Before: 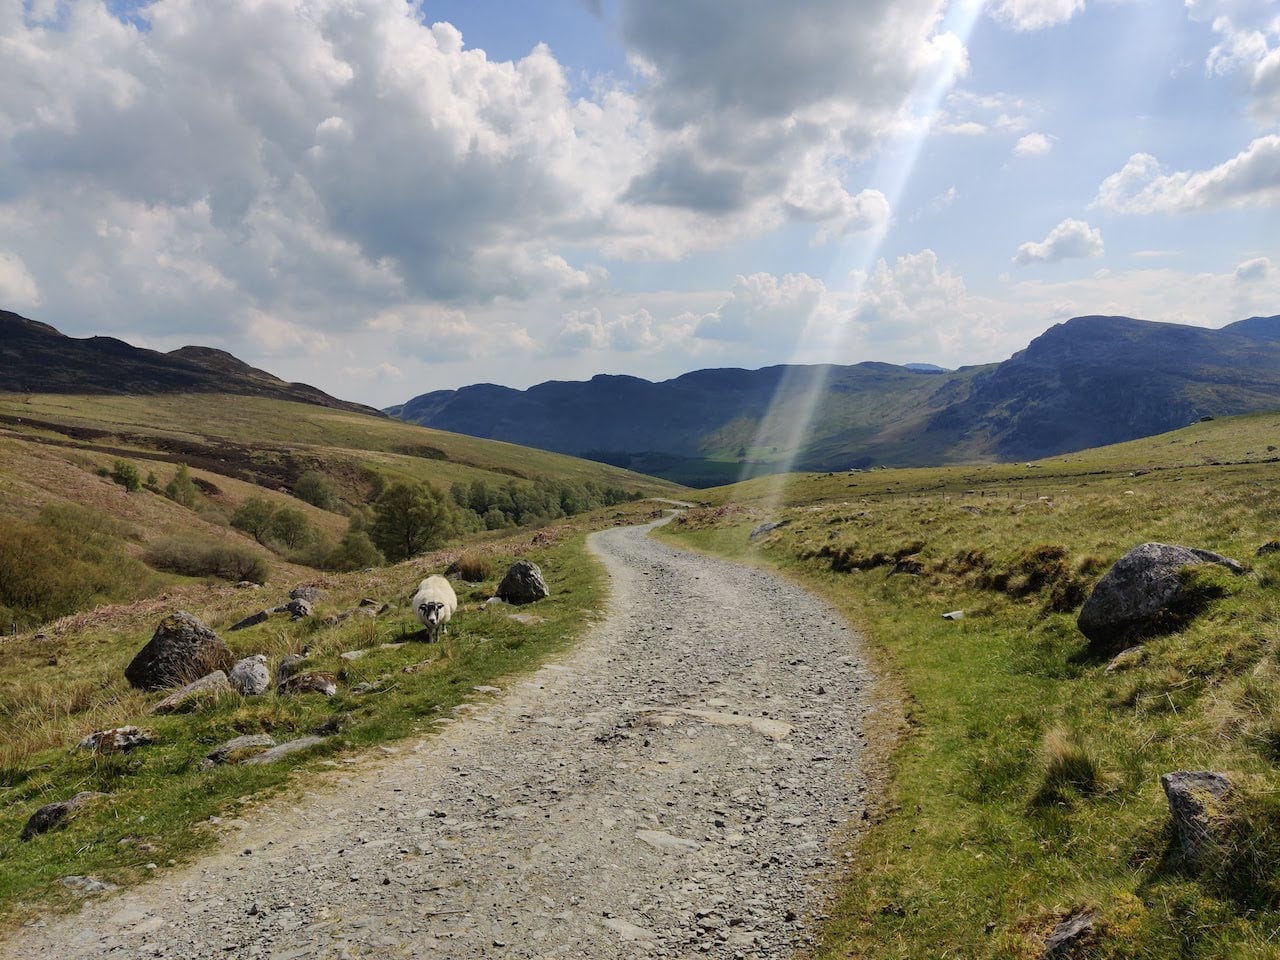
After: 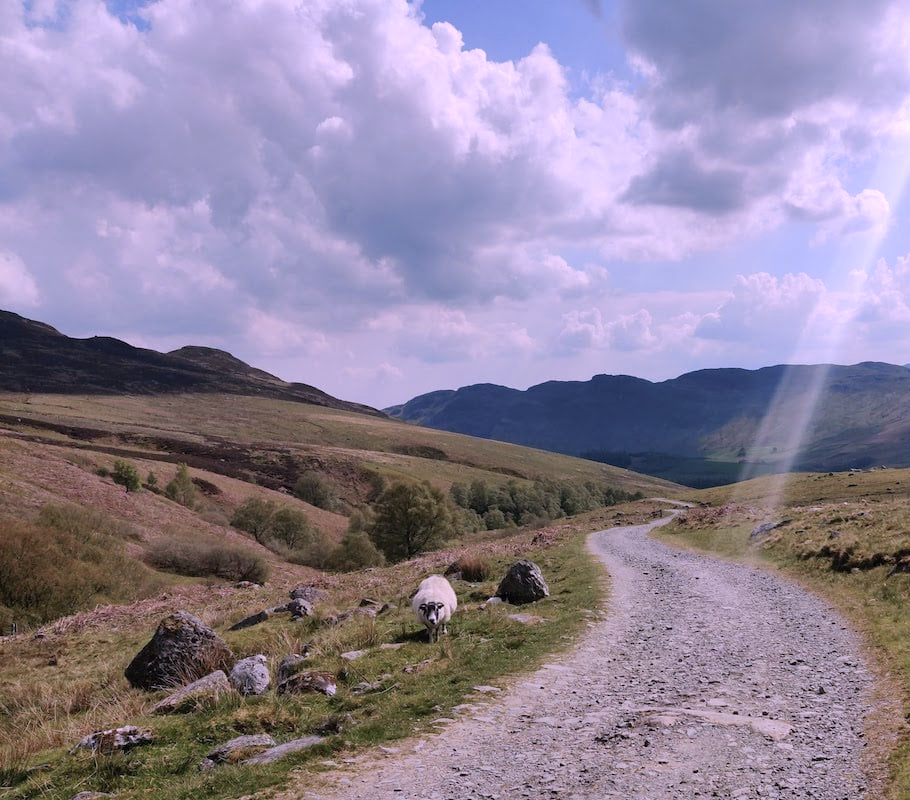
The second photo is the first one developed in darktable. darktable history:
crop: right 28.885%, bottom 16.626%
contrast brightness saturation: saturation -0.05
color correction: highlights a* 15.03, highlights b* -25.07
